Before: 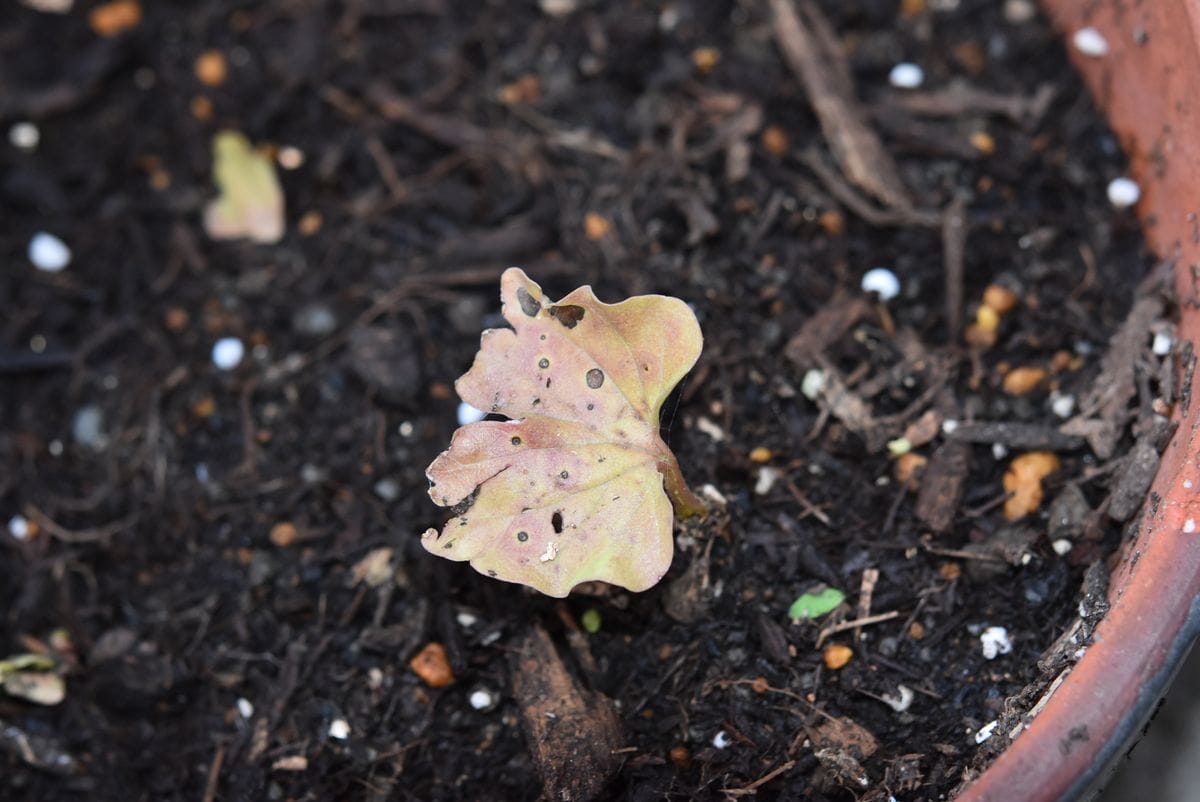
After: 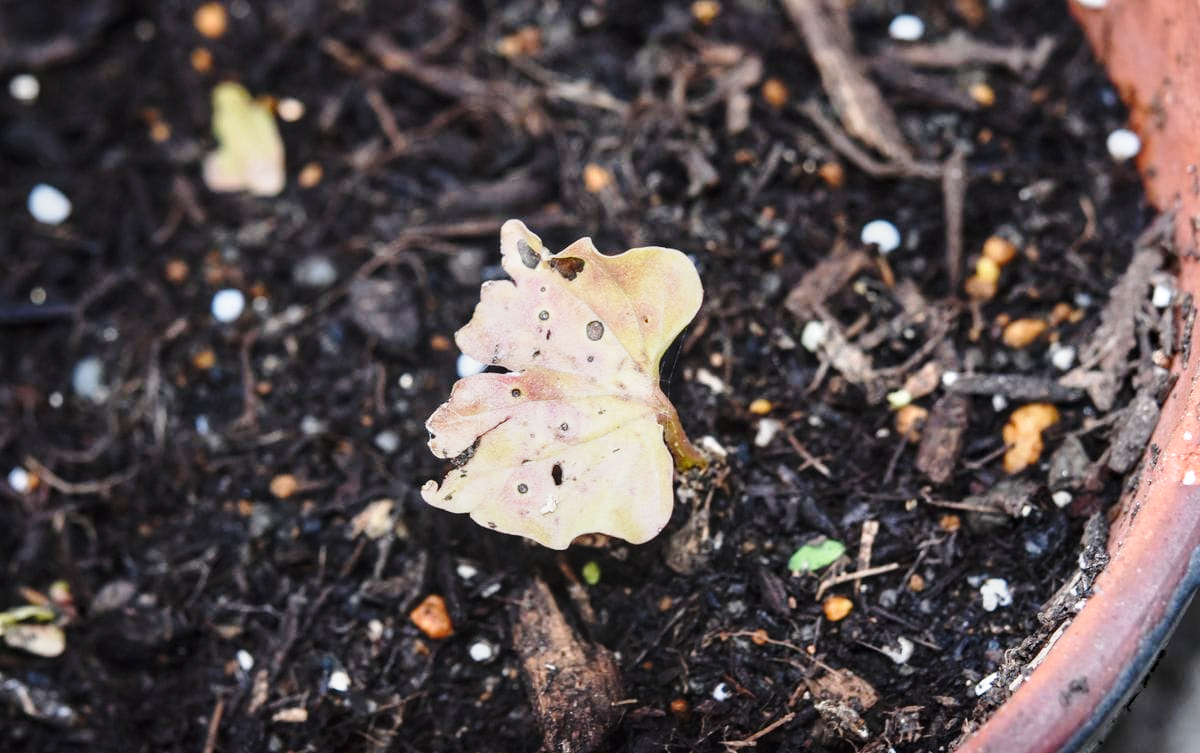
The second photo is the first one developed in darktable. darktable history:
crop and rotate: top 6.055%
base curve: curves: ch0 [(0, 0) (0.028, 0.03) (0.121, 0.232) (0.46, 0.748) (0.859, 0.968) (1, 1)], preserve colors none
local contrast: on, module defaults
